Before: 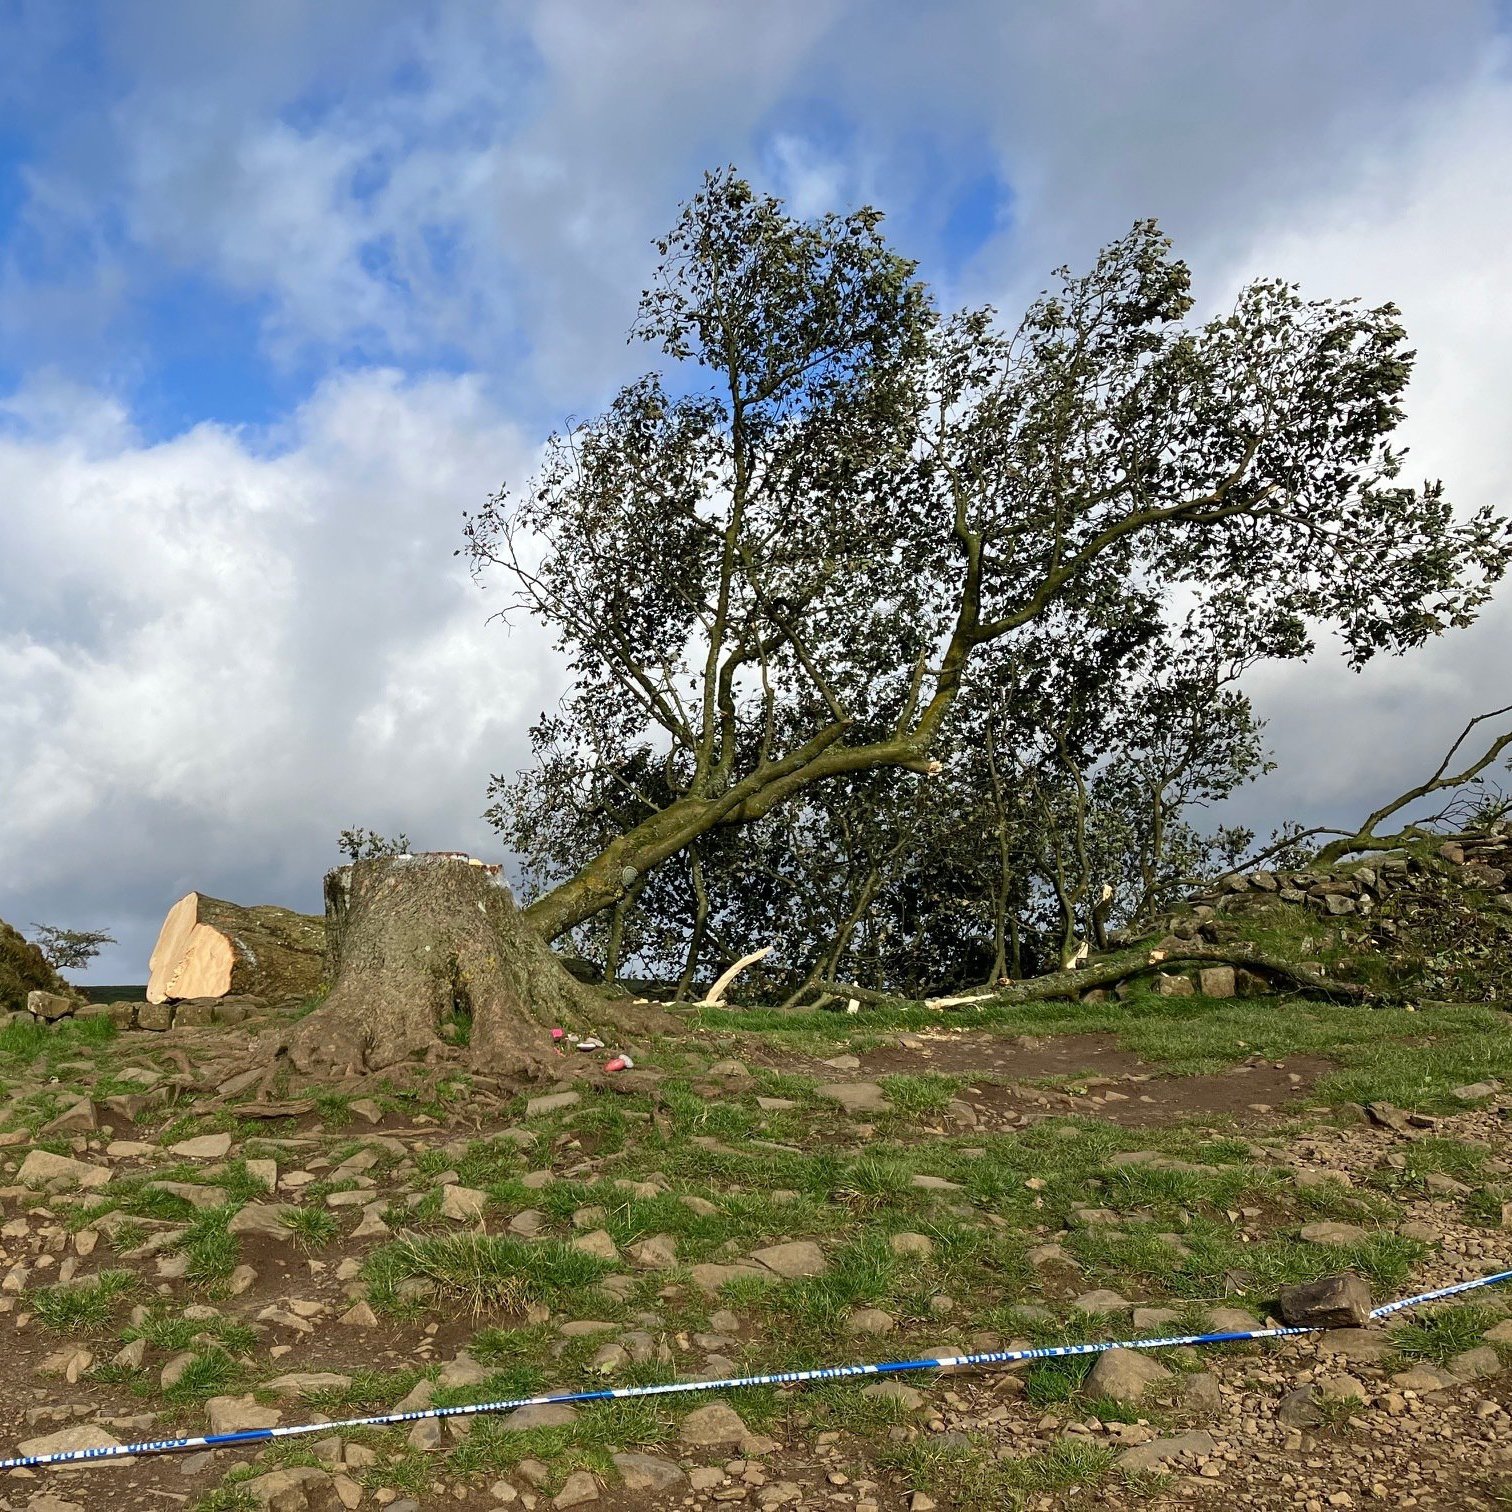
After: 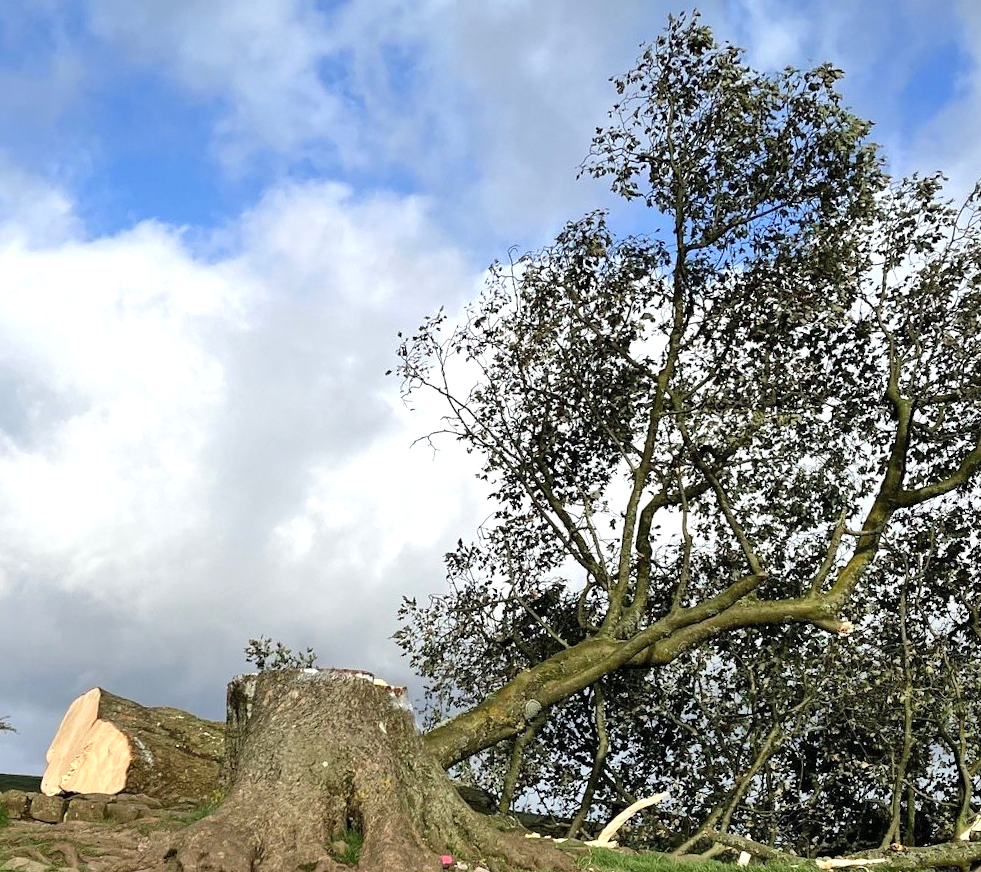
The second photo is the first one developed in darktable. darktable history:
shadows and highlights: radius 110.86, shadows 51.09, white point adjustment 9.16, highlights -4.17, highlights color adjustment 32.2%, soften with gaussian
crop and rotate: angle -4.99°, left 2.122%, top 6.945%, right 27.566%, bottom 30.519%
